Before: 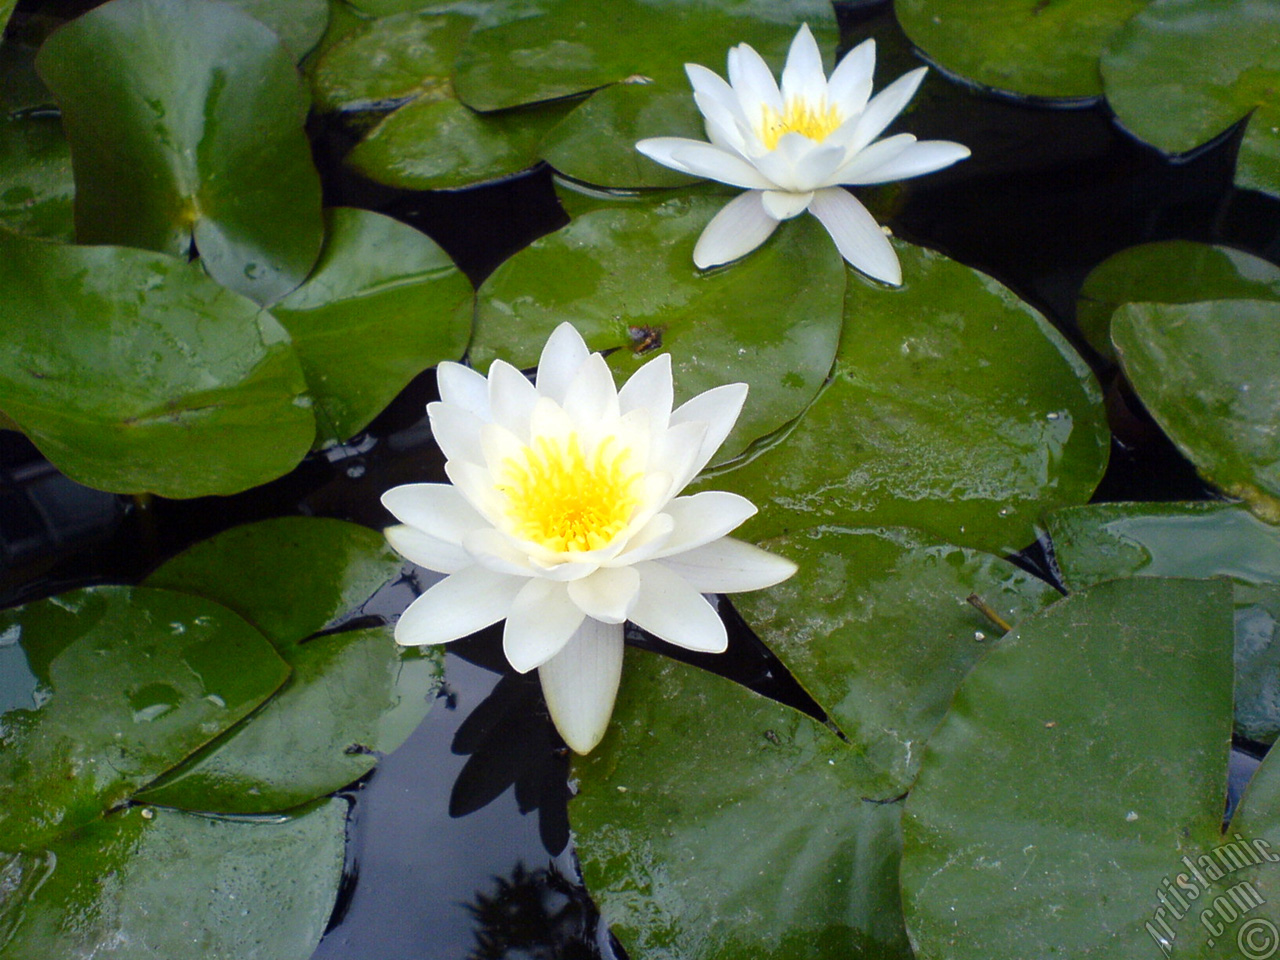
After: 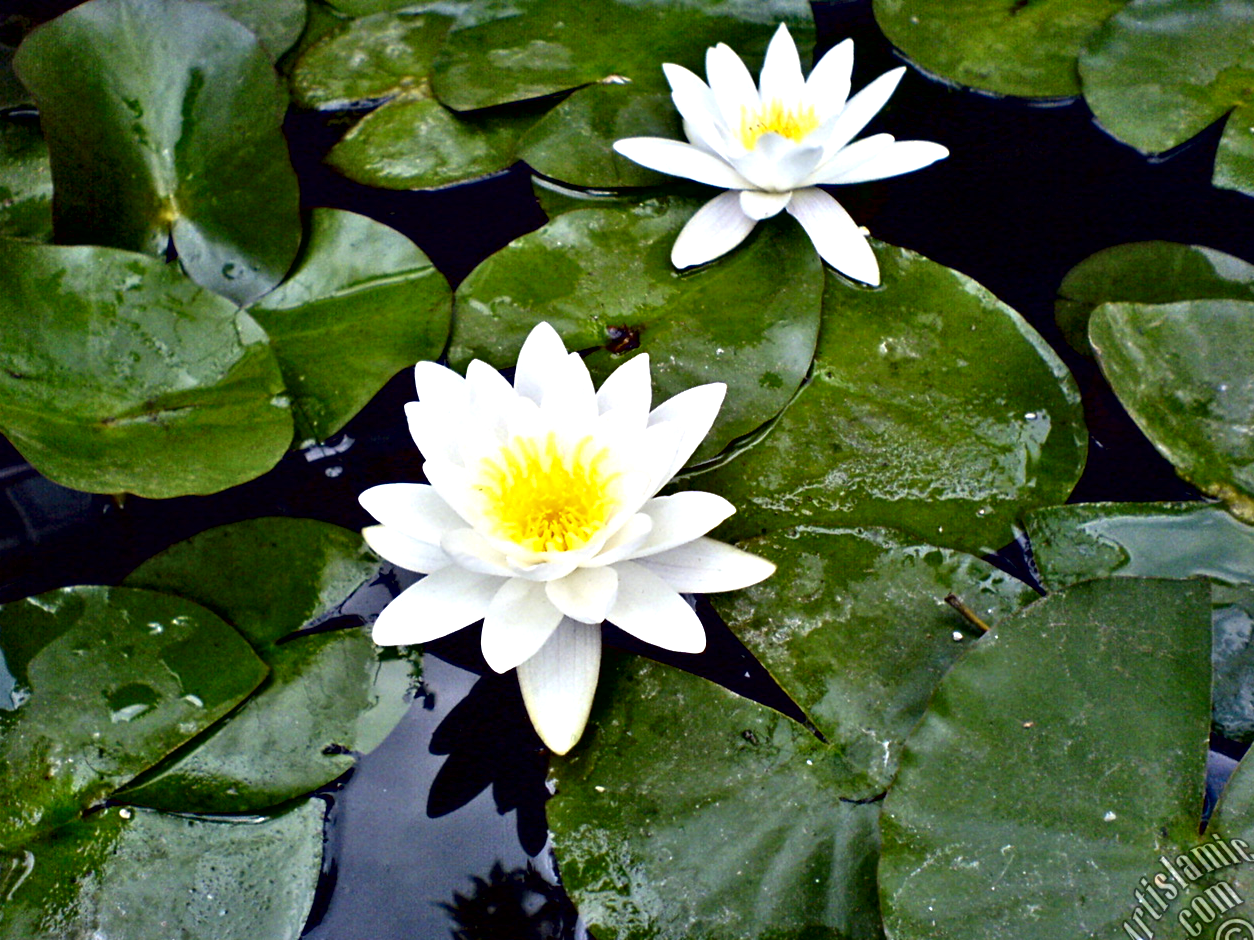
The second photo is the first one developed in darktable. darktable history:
contrast brightness saturation: contrast 0.08, saturation 0.02
contrast equalizer: octaves 7, y [[0.48, 0.654, 0.731, 0.706, 0.772, 0.382], [0.55 ×6], [0 ×6], [0 ×6], [0 ×6]]
crop: left 1.743%, right 0.268%, bottom 2.011%
